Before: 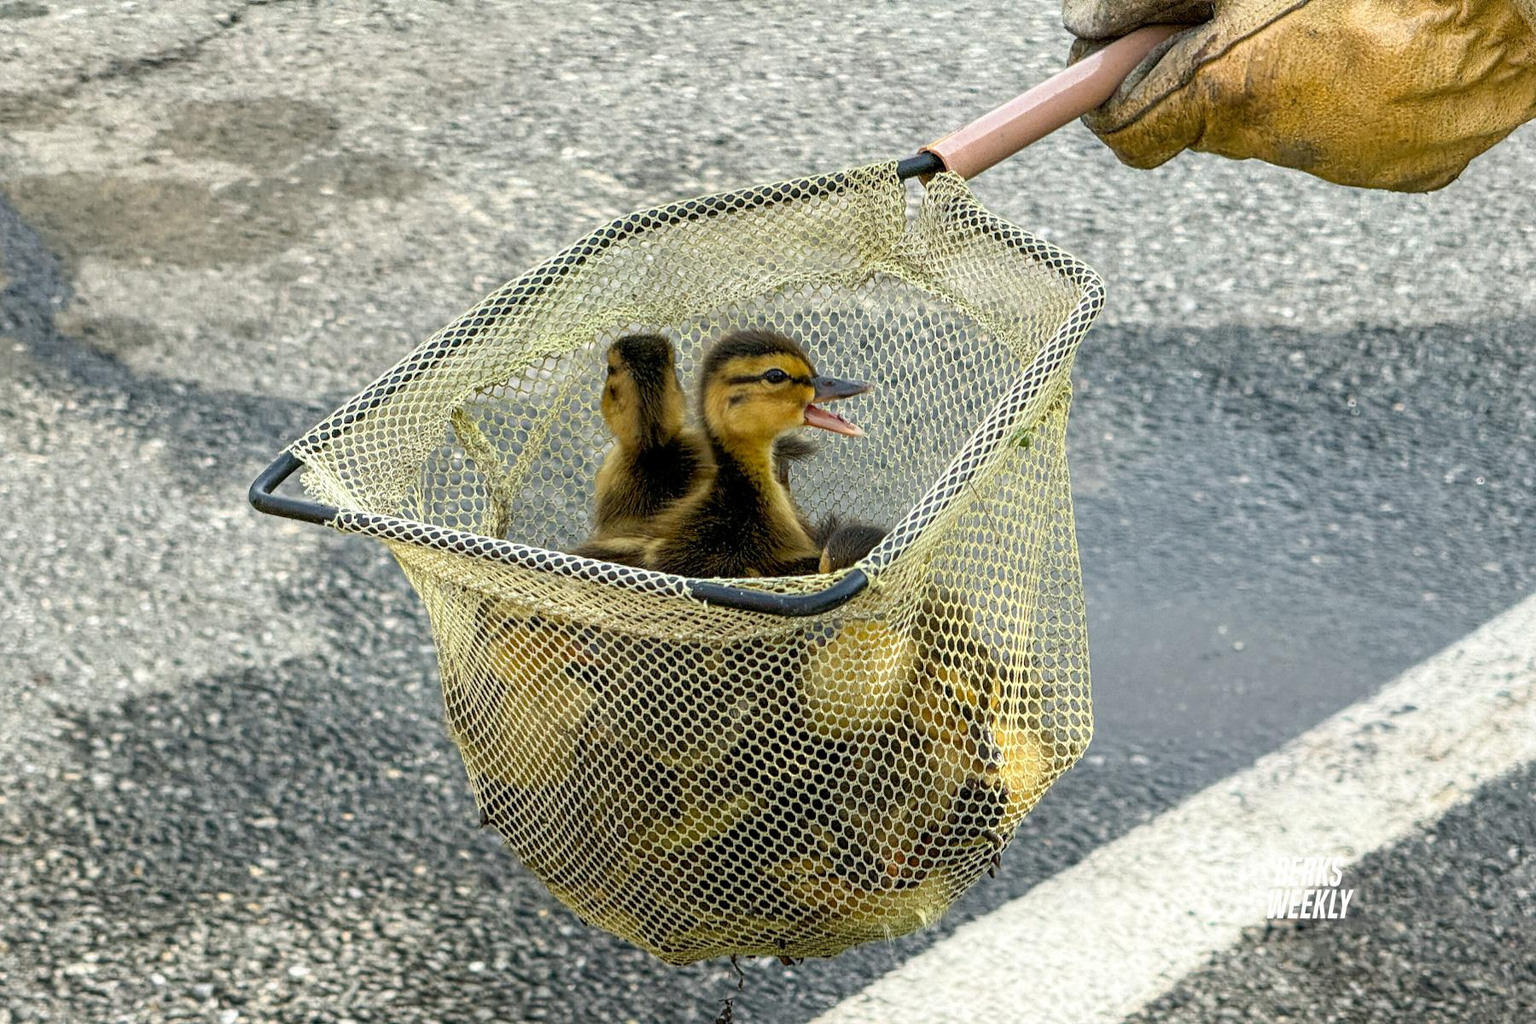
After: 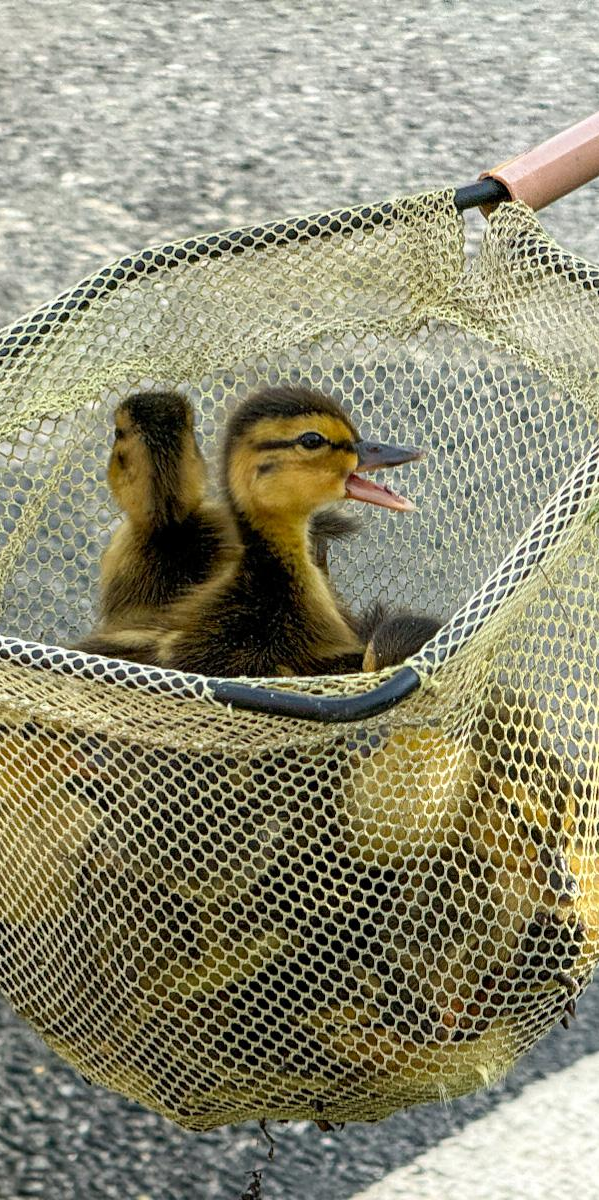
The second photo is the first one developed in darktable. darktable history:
crop: left 33.167%, right 33.548%
